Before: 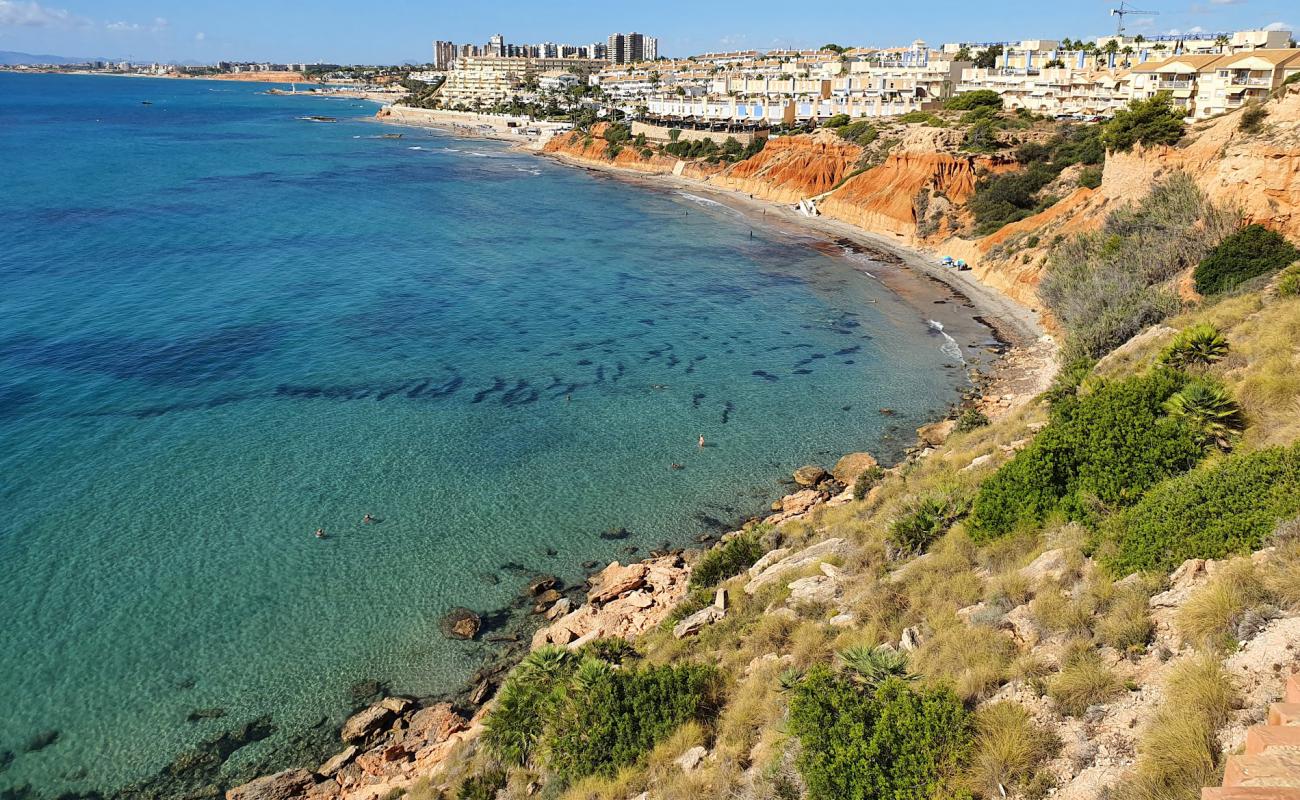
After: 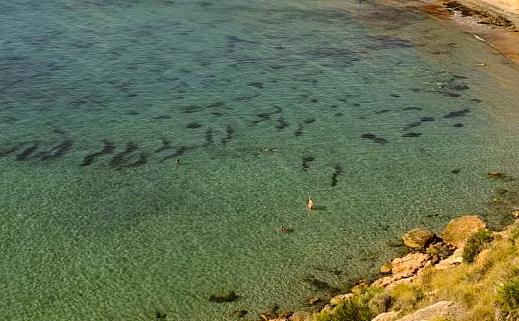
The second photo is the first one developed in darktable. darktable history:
crop: left 30.117%, top 29.743%, right 29.891%, bottom 30.017%
color correction: highlights a* 8.54, highlights b* 15.41, shadows a* -0.451, shadows b* 26.4
haze removal: compatibility mode true, adaptive false
